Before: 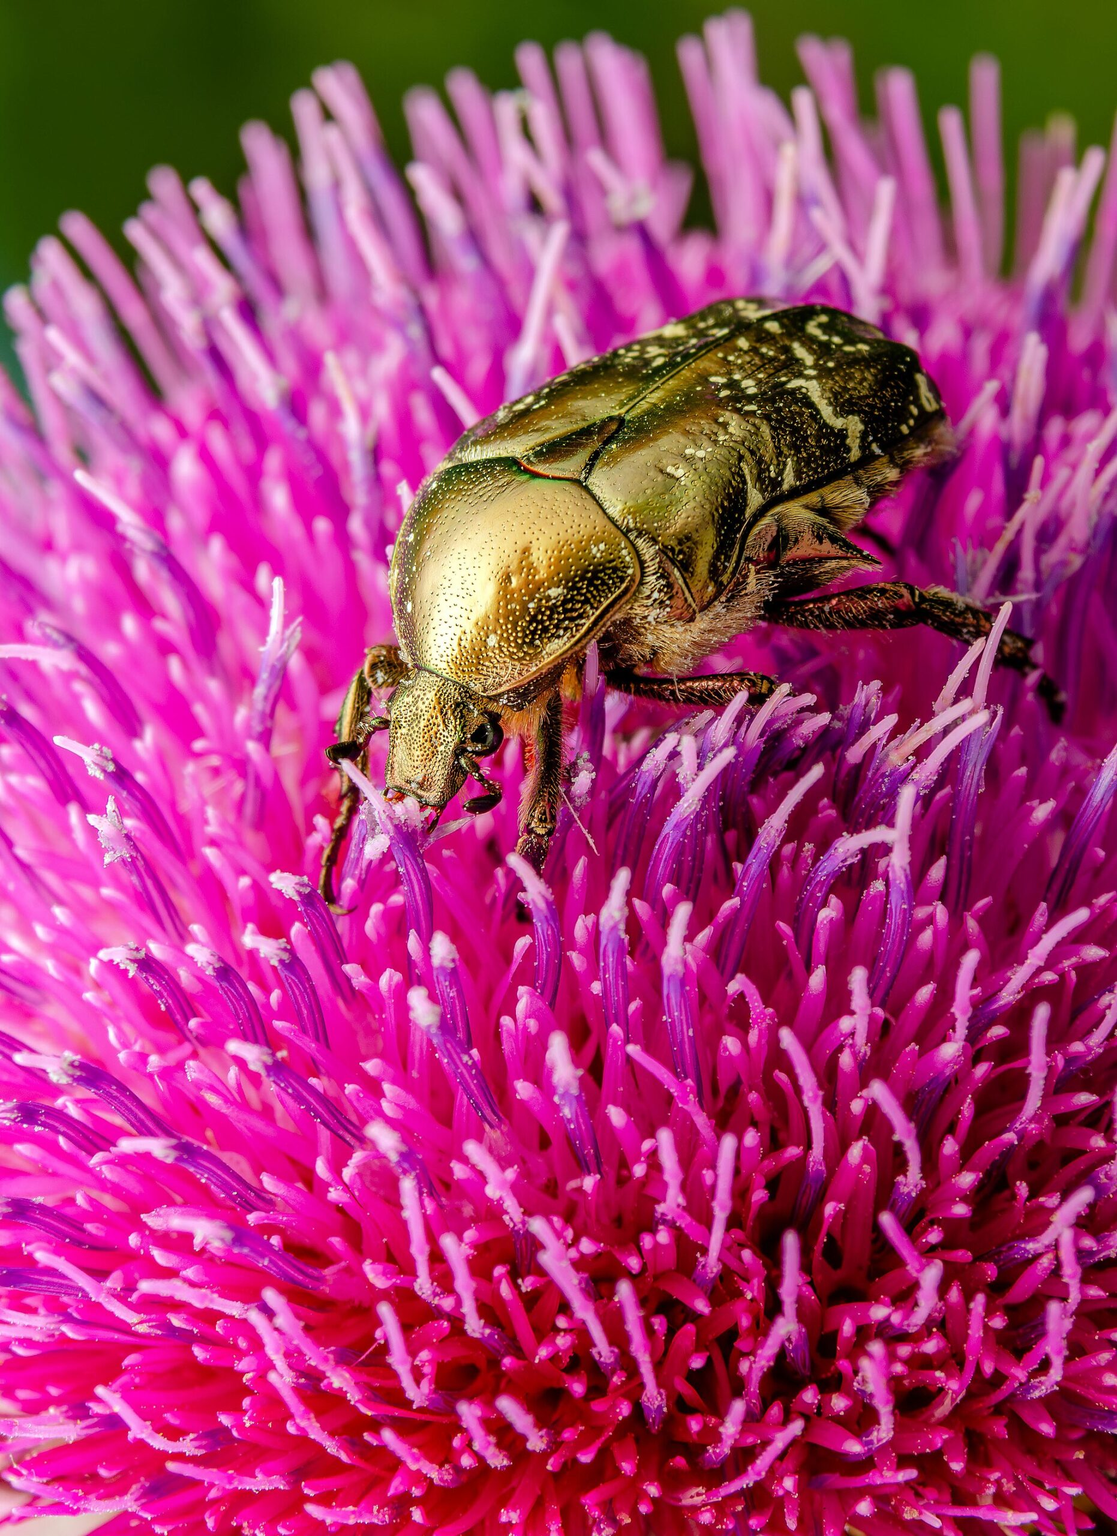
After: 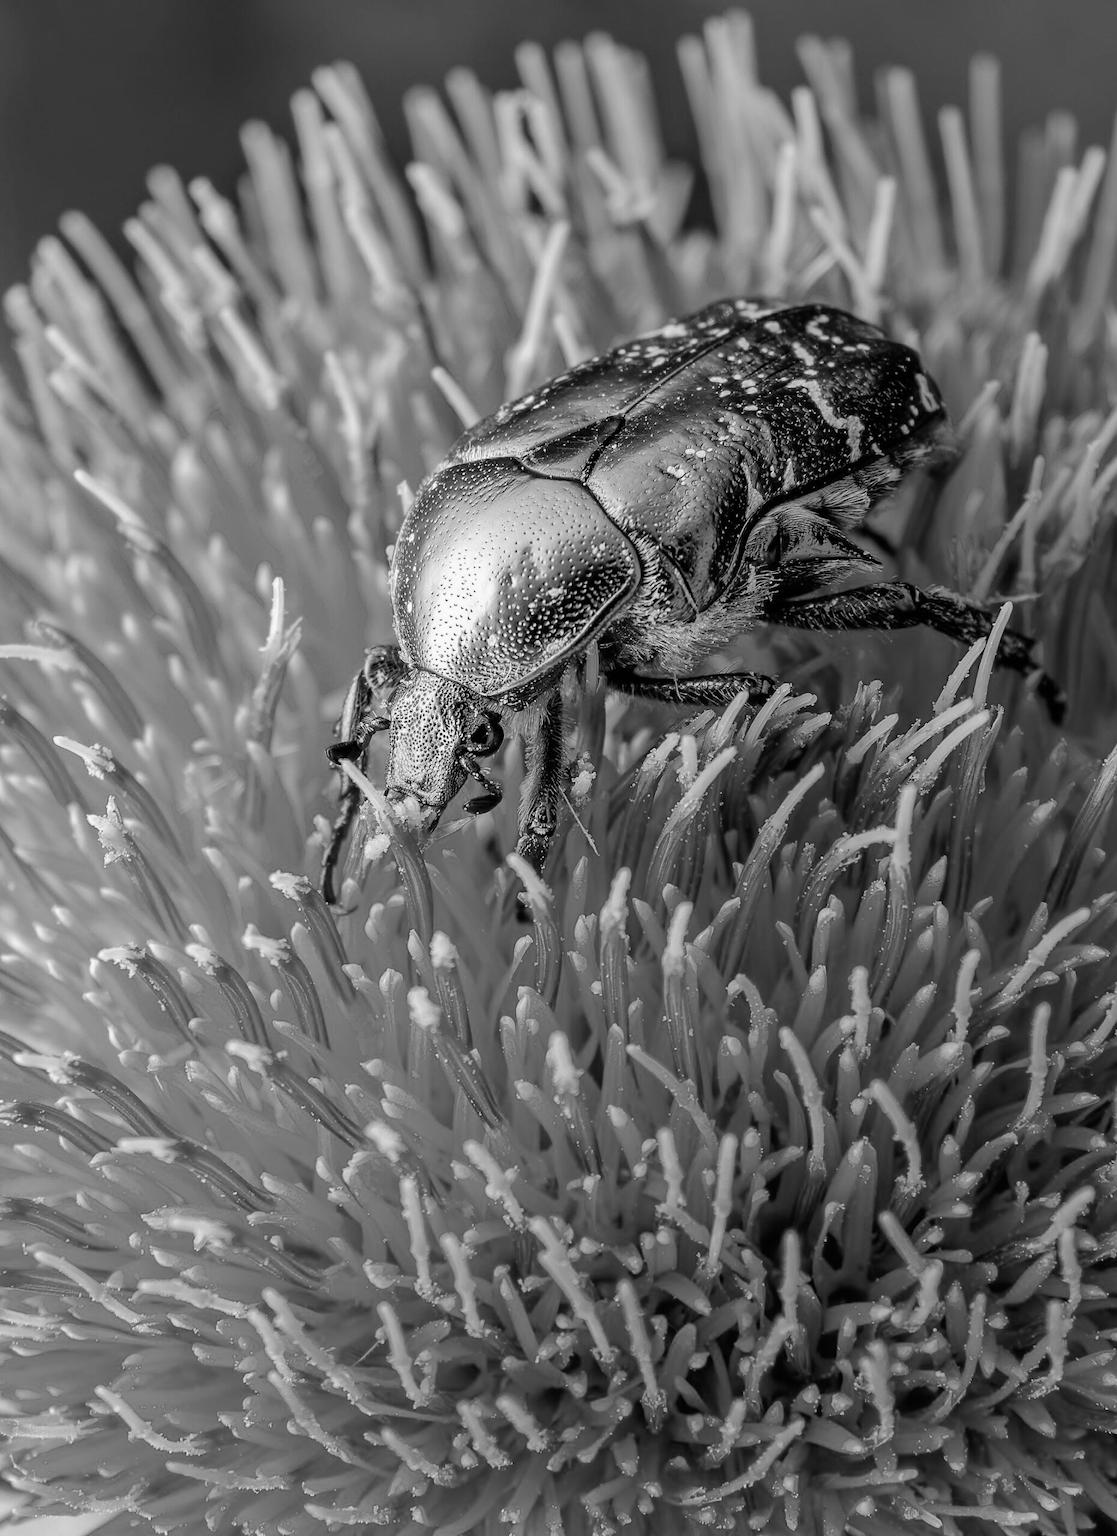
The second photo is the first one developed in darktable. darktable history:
monochrome: on, module defaults
exposure: exposure -0.04 EV, compensate highlight preservation false
